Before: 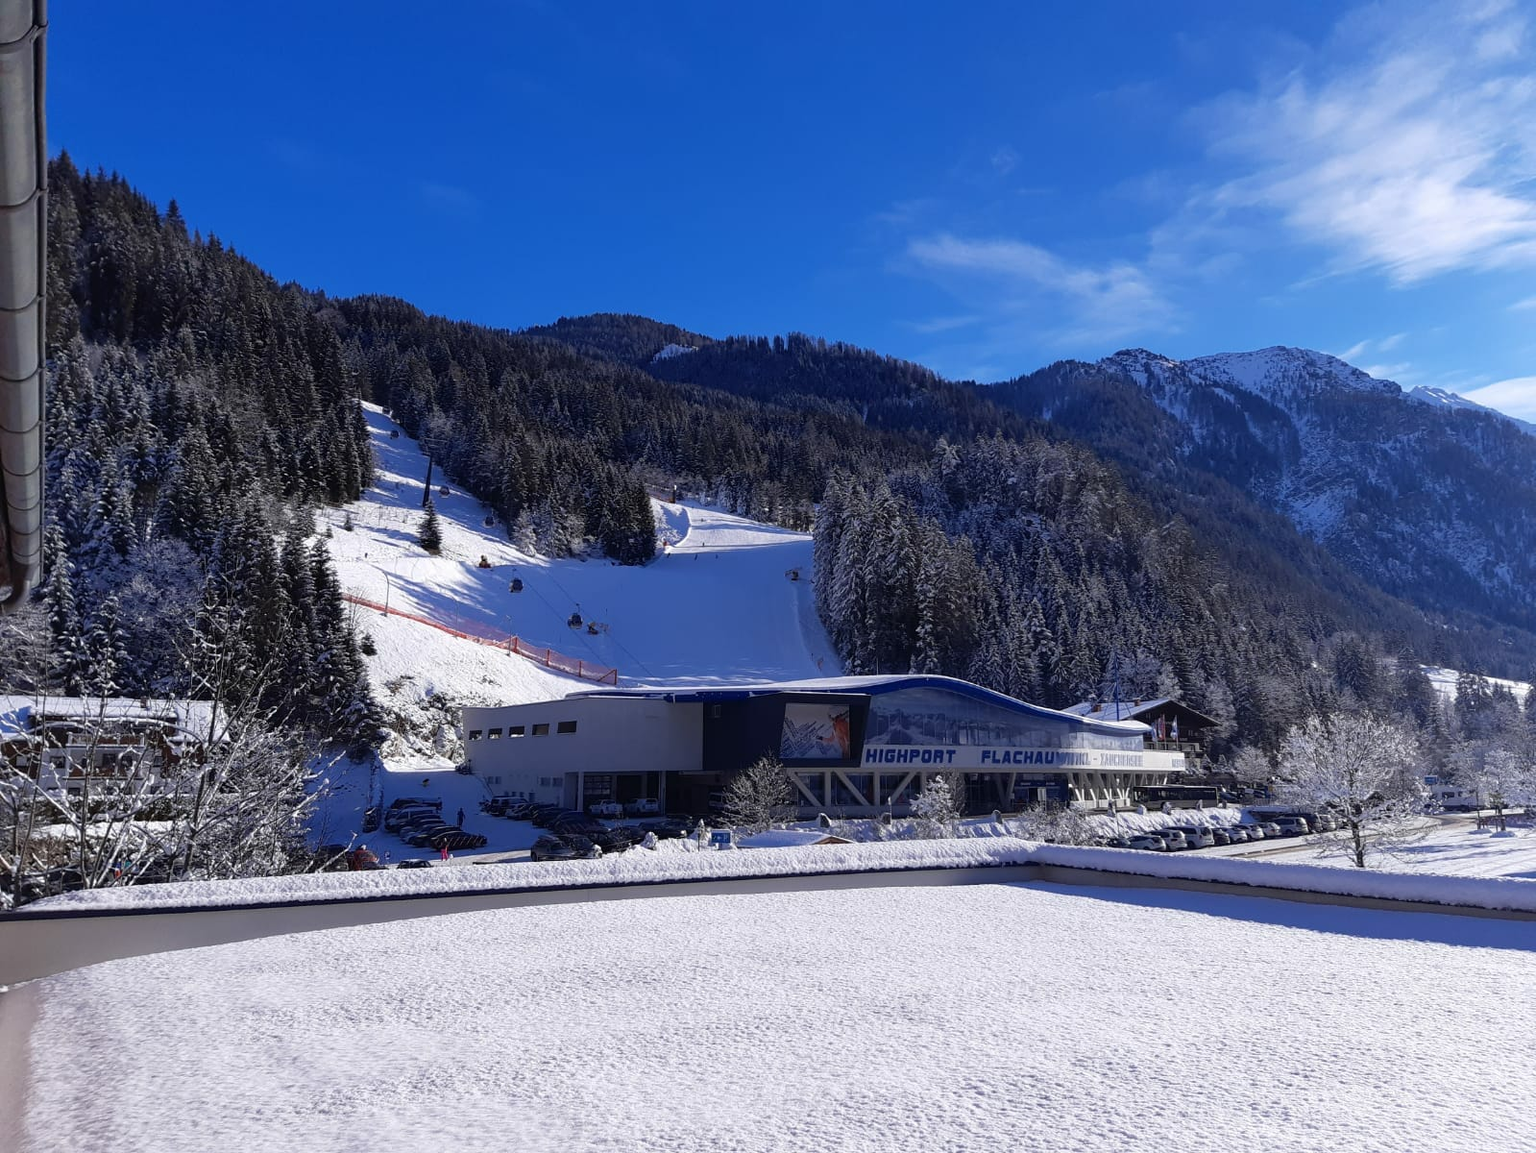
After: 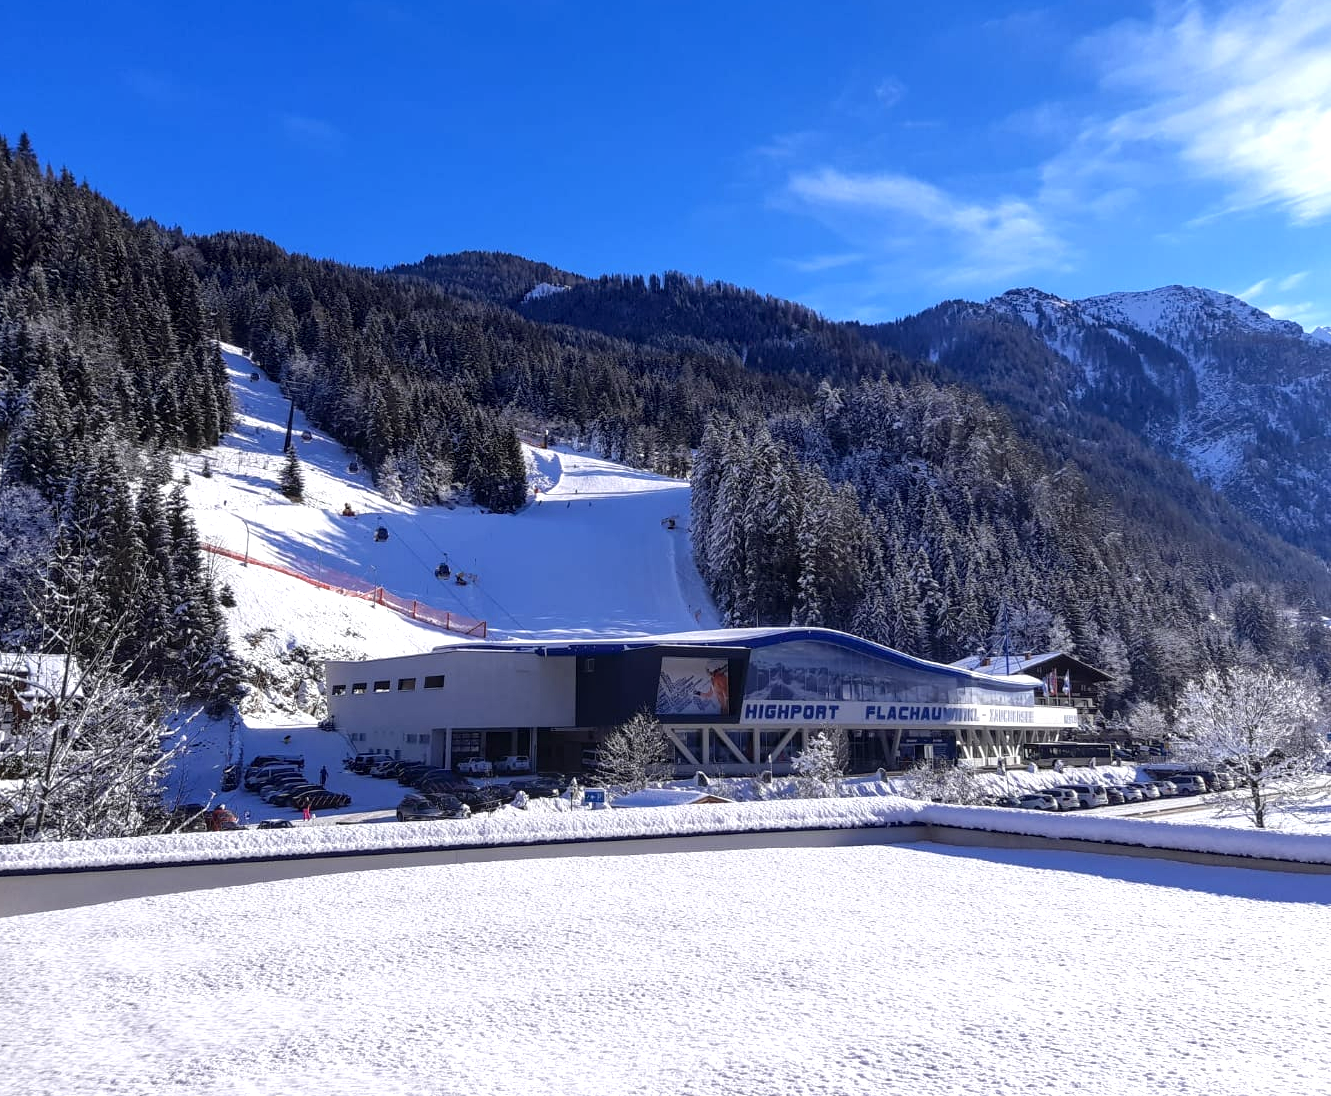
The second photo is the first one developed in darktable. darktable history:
local contrast: on, module defaults
exposure: black level correction 0.001, exposure 0.499 EV, compensate highlight preservation false
crop: left 9.76%, top 6.285%, right 6.992%, bottom 2.358%
